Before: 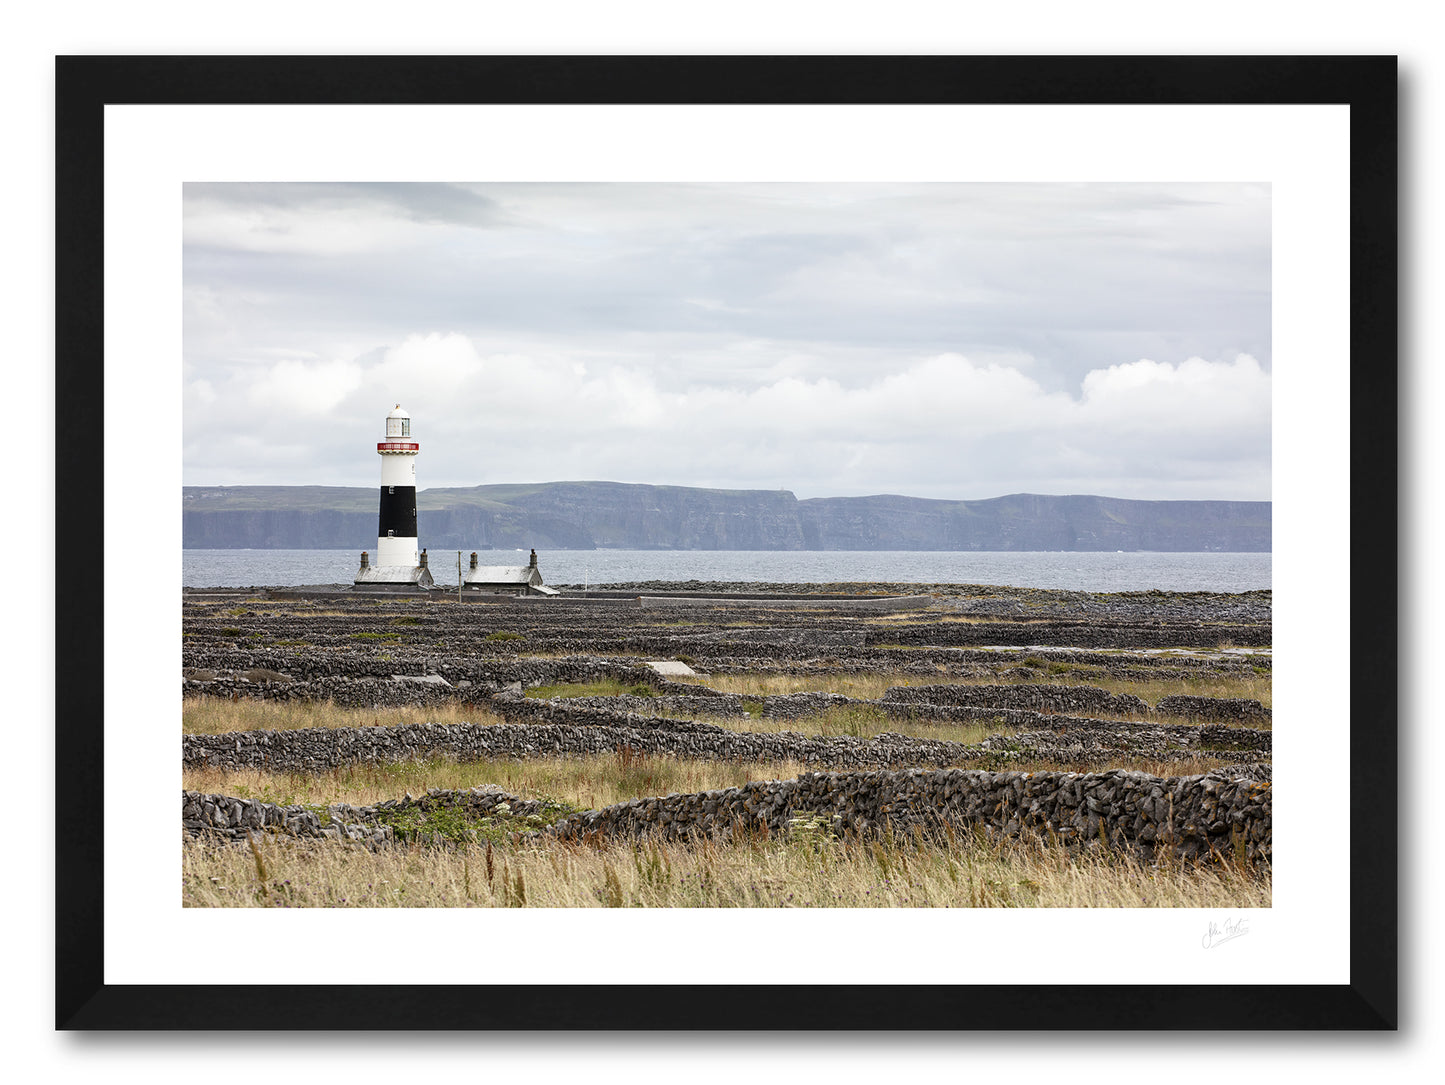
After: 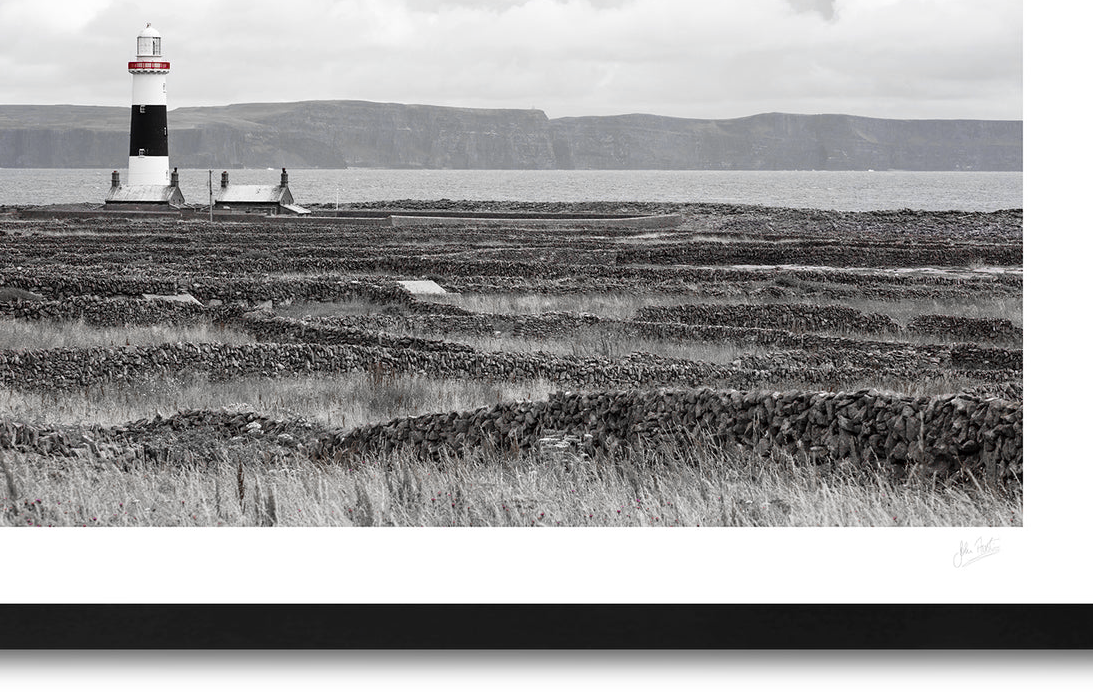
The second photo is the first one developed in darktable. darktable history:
crop and rotate: left 17.299%, top 35.115%, right 7.015%, bottom 1.024%
color zones: curves: ch0 [(0, 0.278) (0.143, 0.5) (0.286, 0.5) (0.429, 0.5) (0.571, 0.5) (0.714, 0.5) (0.857, 0.5) (1, 0.5)]; ch1 [(0, 1) (0.143, 0.165) (0.286, 0) (0.429, 0) (0.571, 0) (0.714, 0) (0.857, 0.5) (1, 0.5)]; ch2 [(0, 0.508) (0.143, 0.5) (0.286, 0.5) (0.429, 0.5) (0.571, 0.5) (0.714, 0.5) (0.857, 0.5) (1, 0.5)]
